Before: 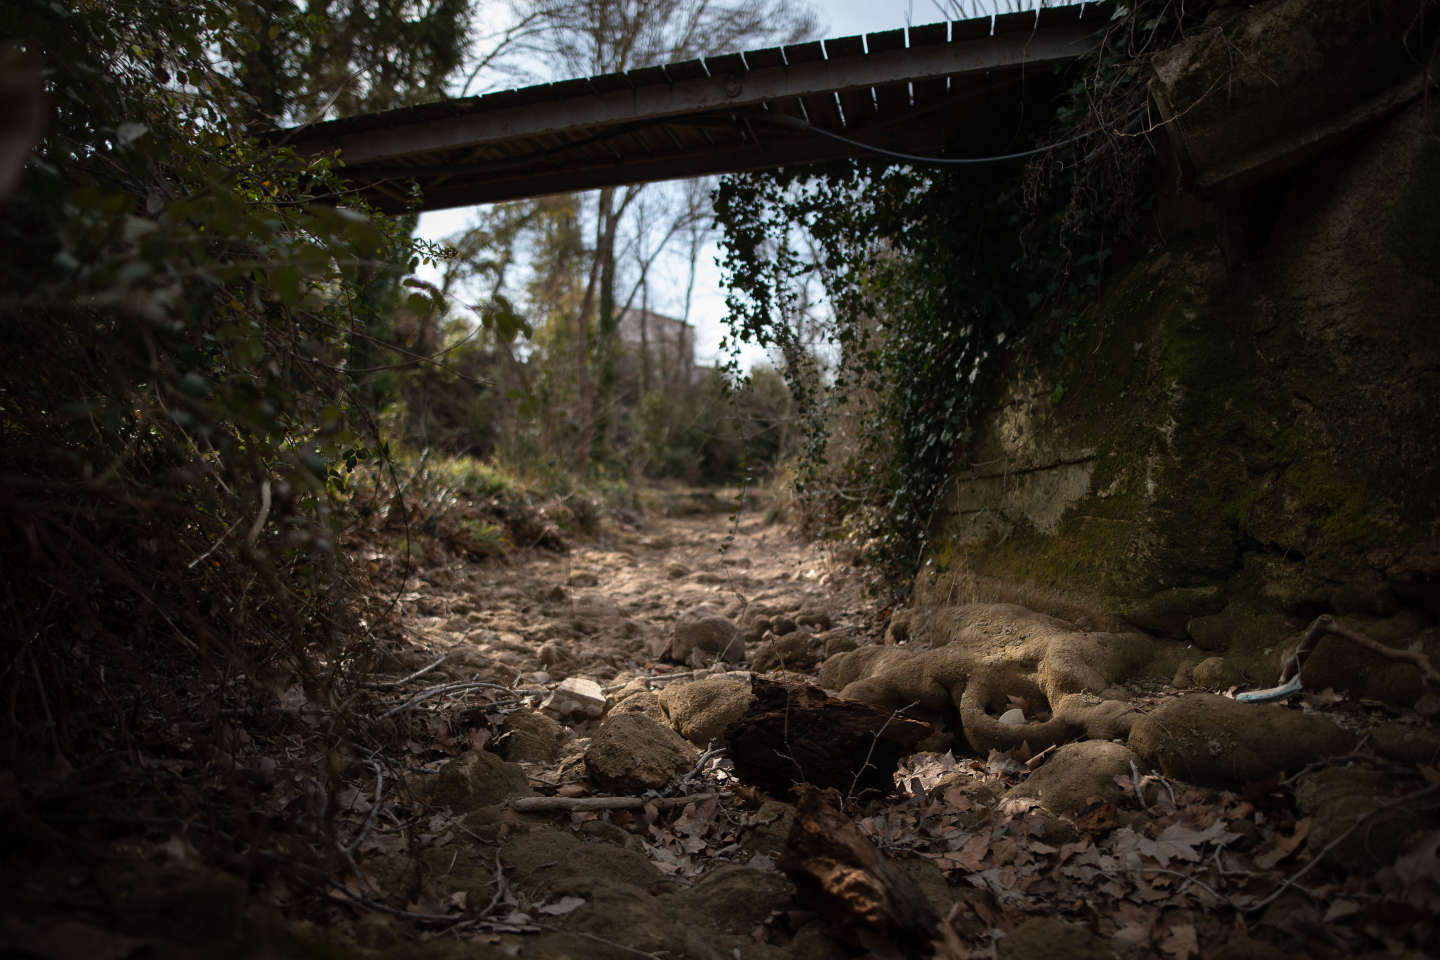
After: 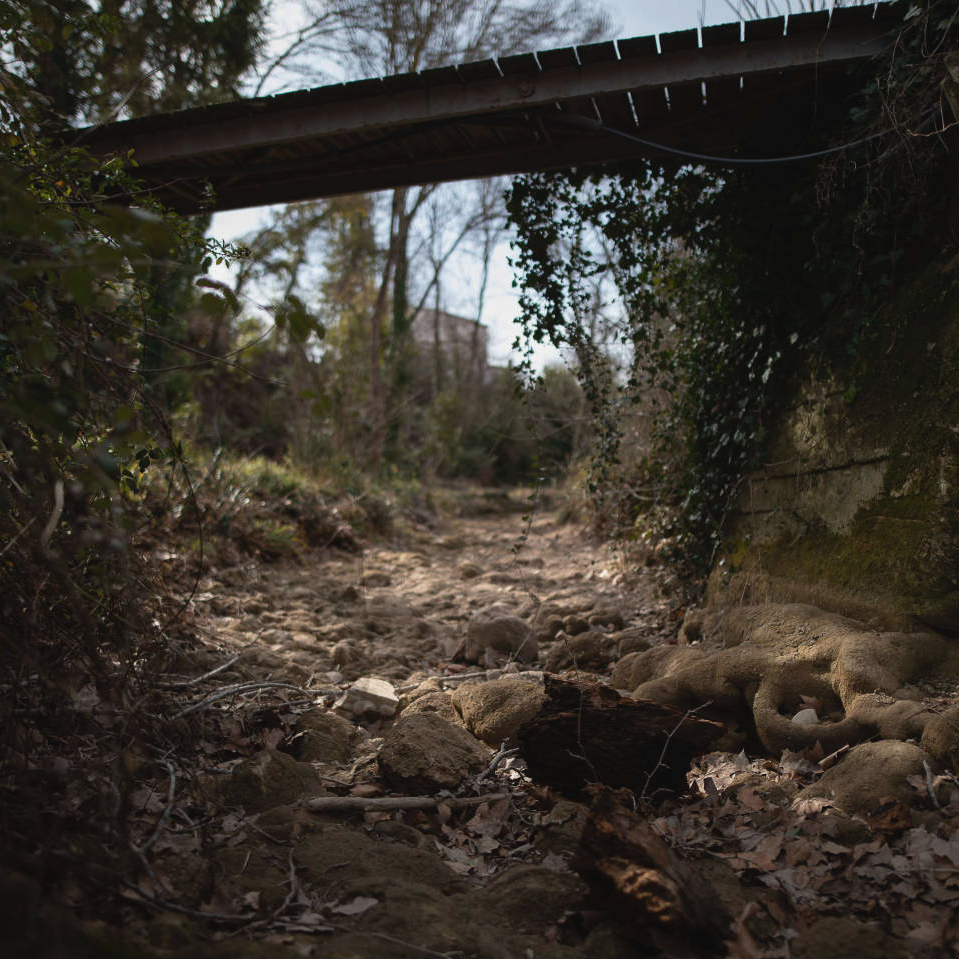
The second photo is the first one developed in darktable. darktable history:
crop and rotate: left 14.385%, right 18.948%
contrast brightness saturation: contrast -0.08, brightness -0.04, saturation -0.11
